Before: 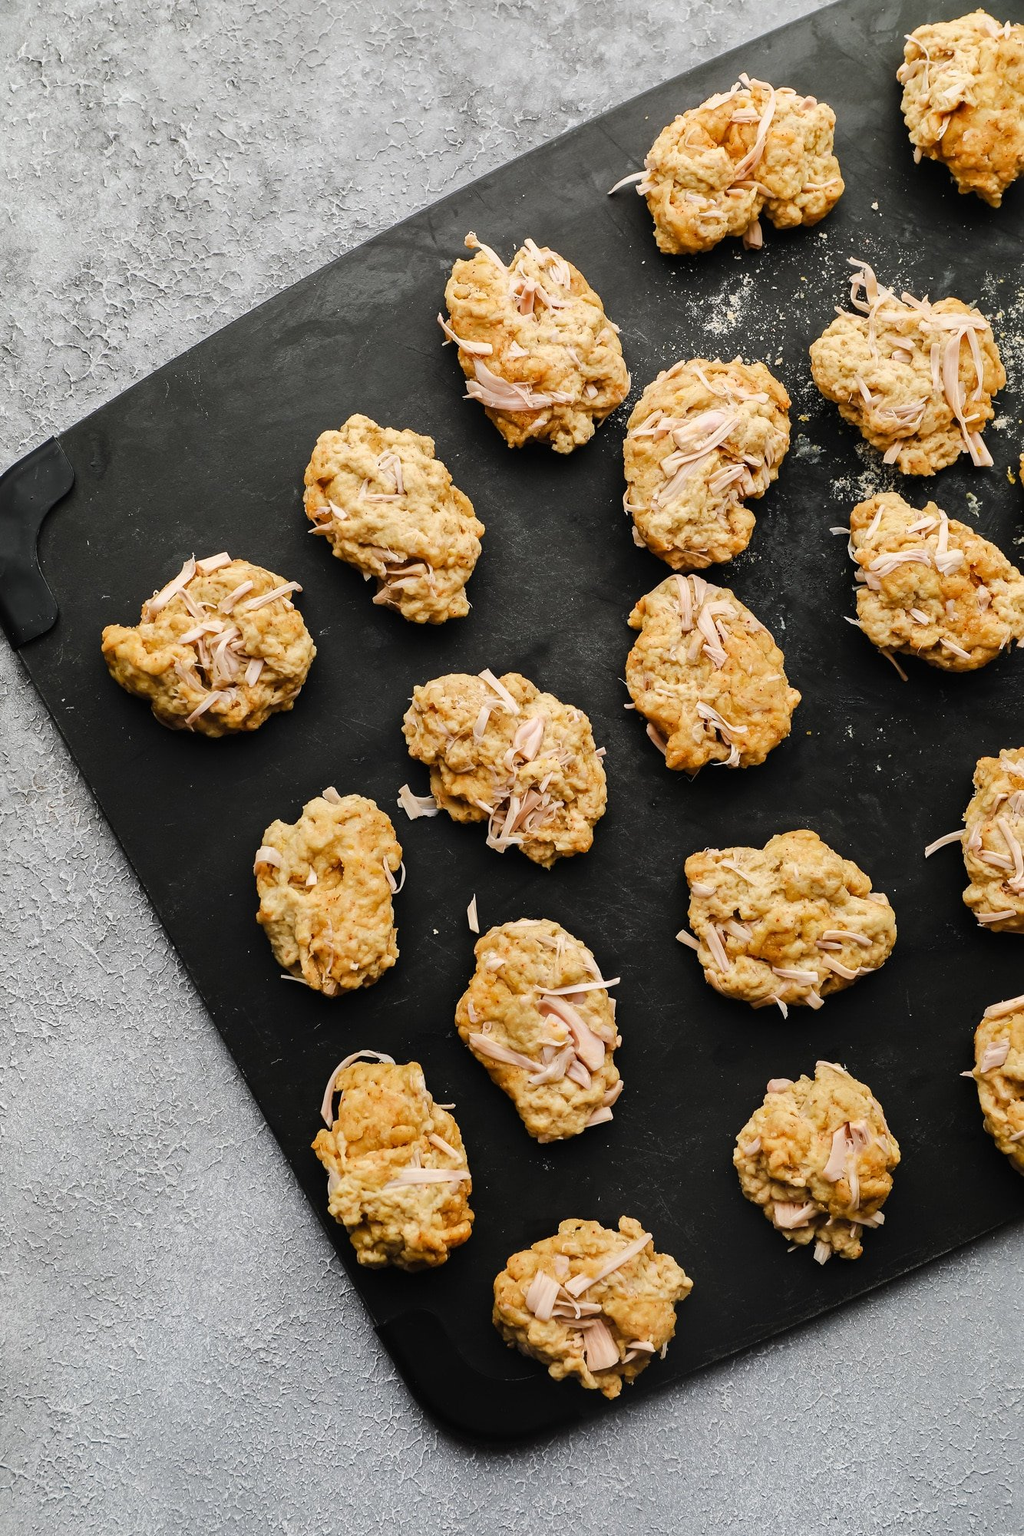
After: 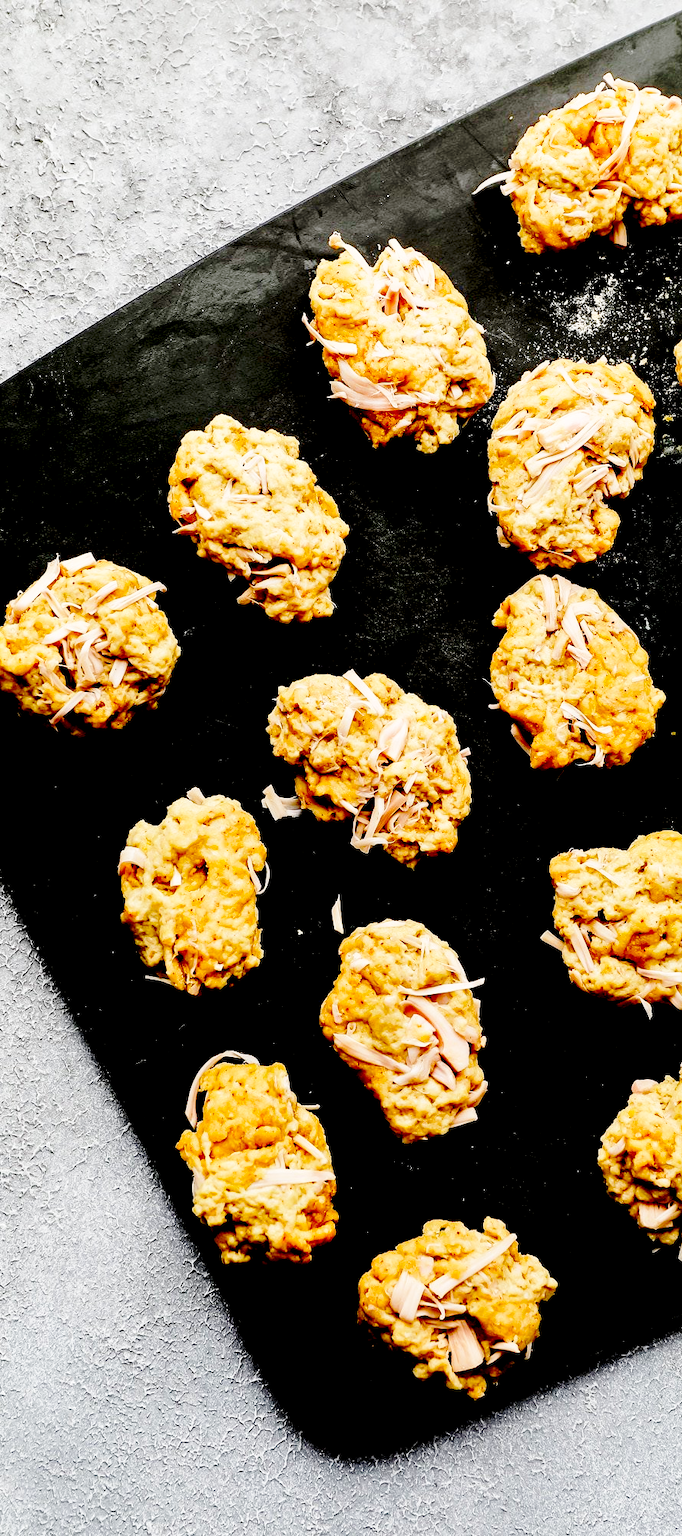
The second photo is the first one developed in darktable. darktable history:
exposure: black level correction 0.055, exposure -0.03 EV, compensate exposure bias true, compensate highlight preservation false
base curve: curves: ch0 [(0, 0) (0.036, 0.037) (0.121, 0.228) (0.46, 0.76) (0.859, 0.983) (1, 1)], preserve colors none
crop and rotate: left 13.329%, right 19.979%
